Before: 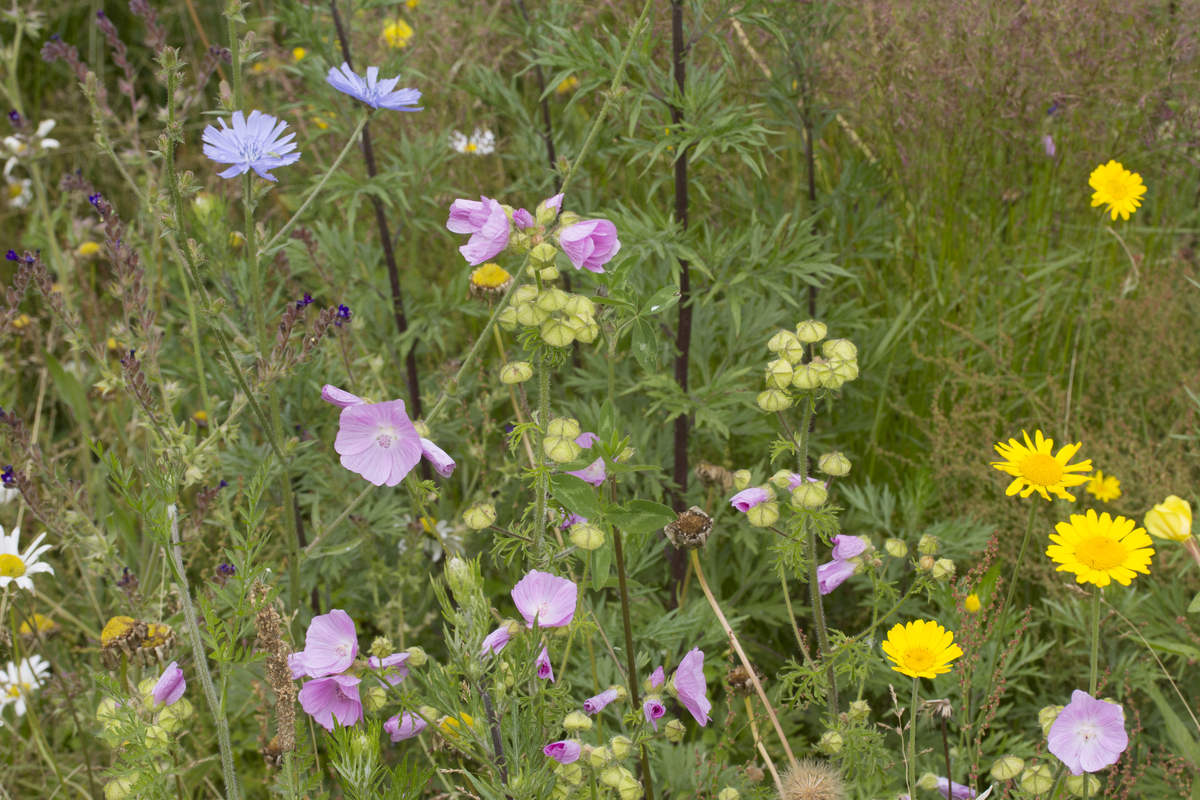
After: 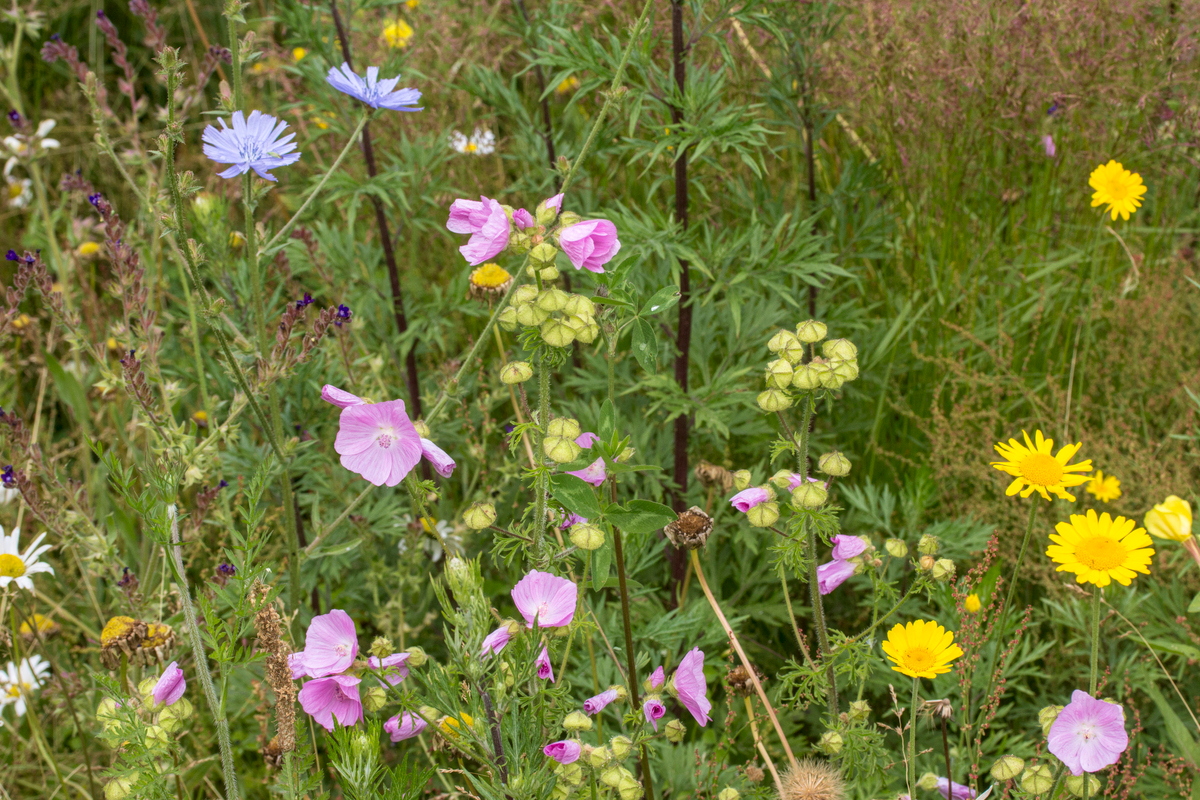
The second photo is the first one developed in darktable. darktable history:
velvia: on, module defaults
local contrast: highlights 6%, shadows 7%, detail 133%
